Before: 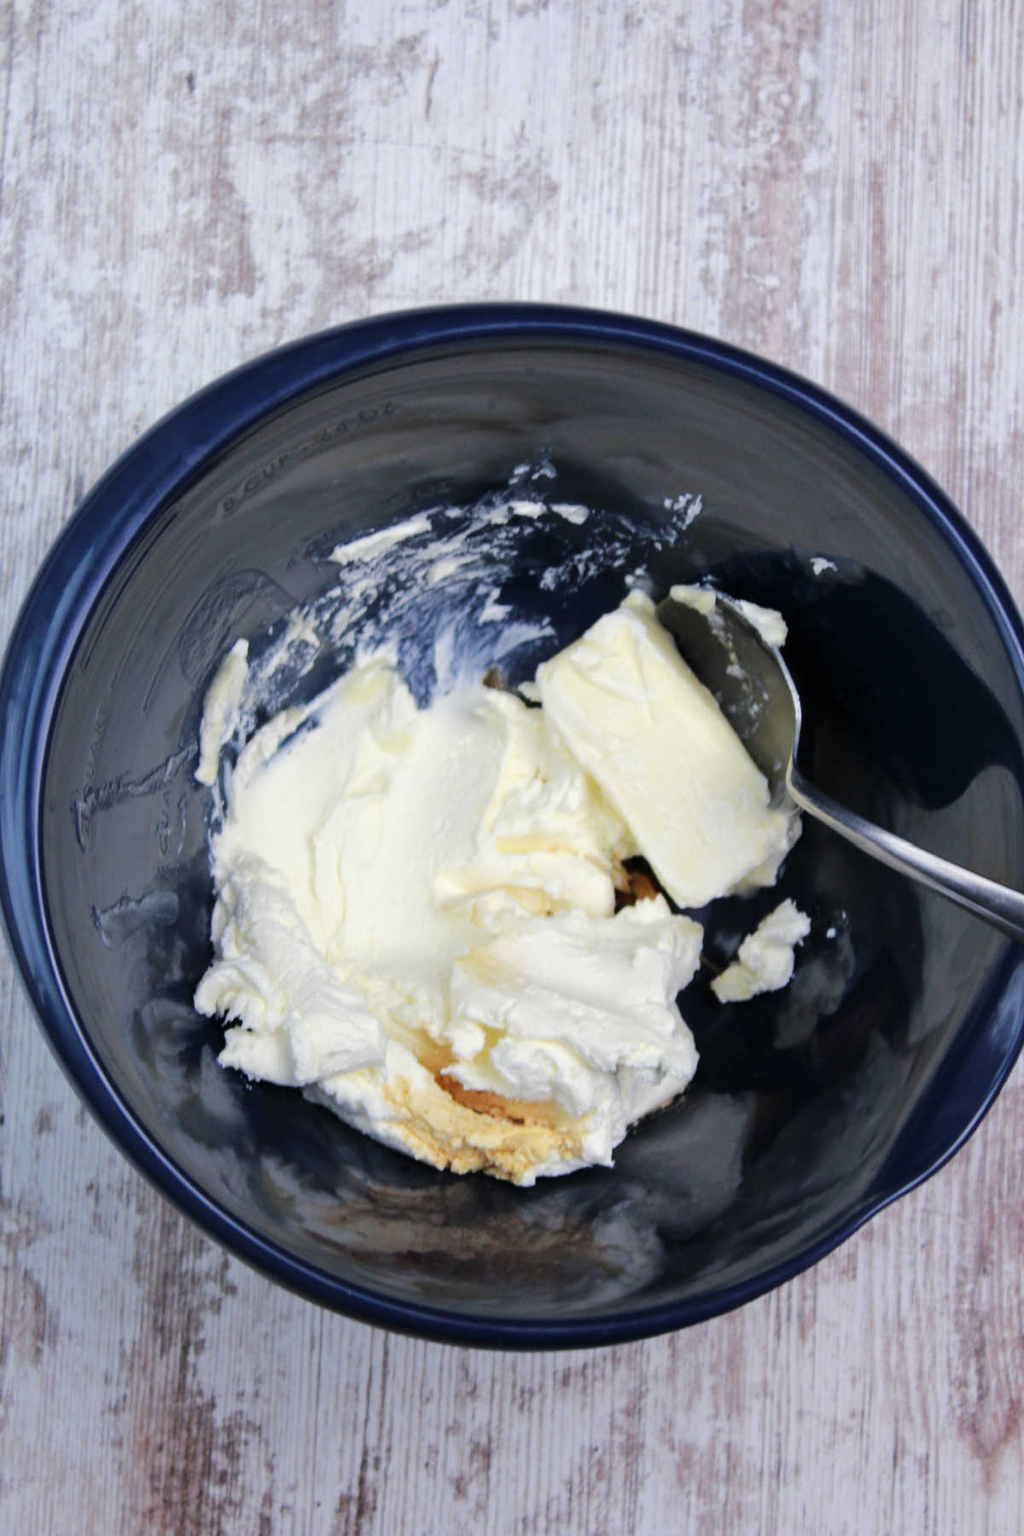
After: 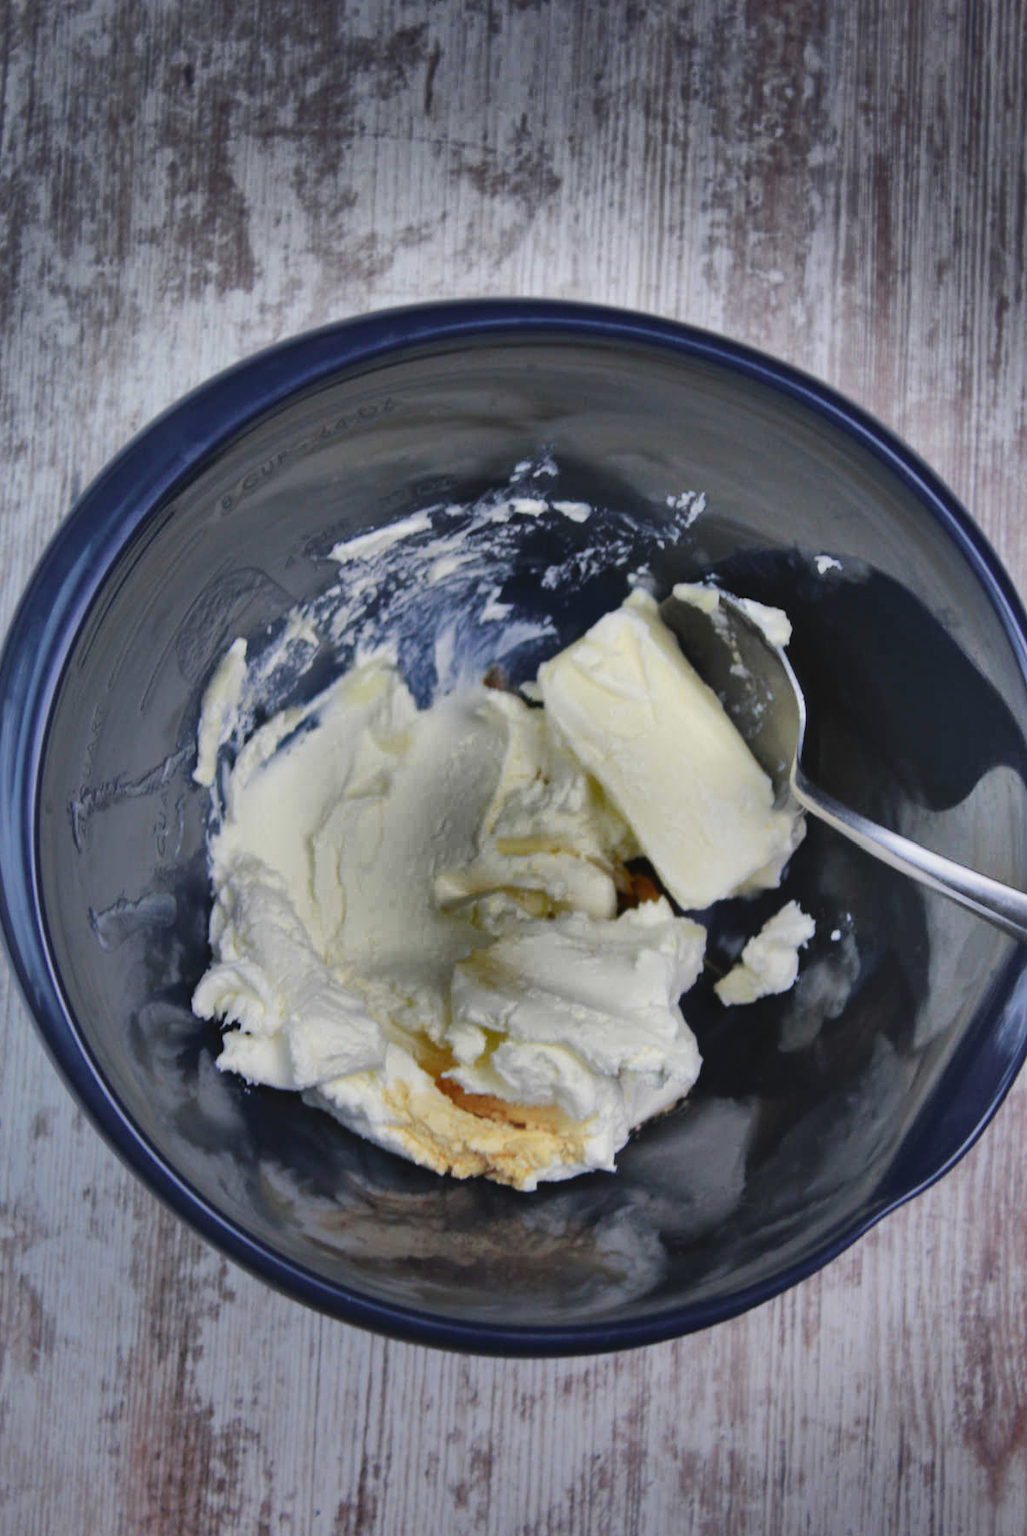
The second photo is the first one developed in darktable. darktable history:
contrast brightness saturation: contrast -0.1, saturation -0.09
shadows and highlights: radius 123.02, shadows 98.31, white point adjustment -2.97, highlights -99.49, soften with gaussian
crop: left 0.481%, top 0.526%, right 0.2%, bottom 0.492%
